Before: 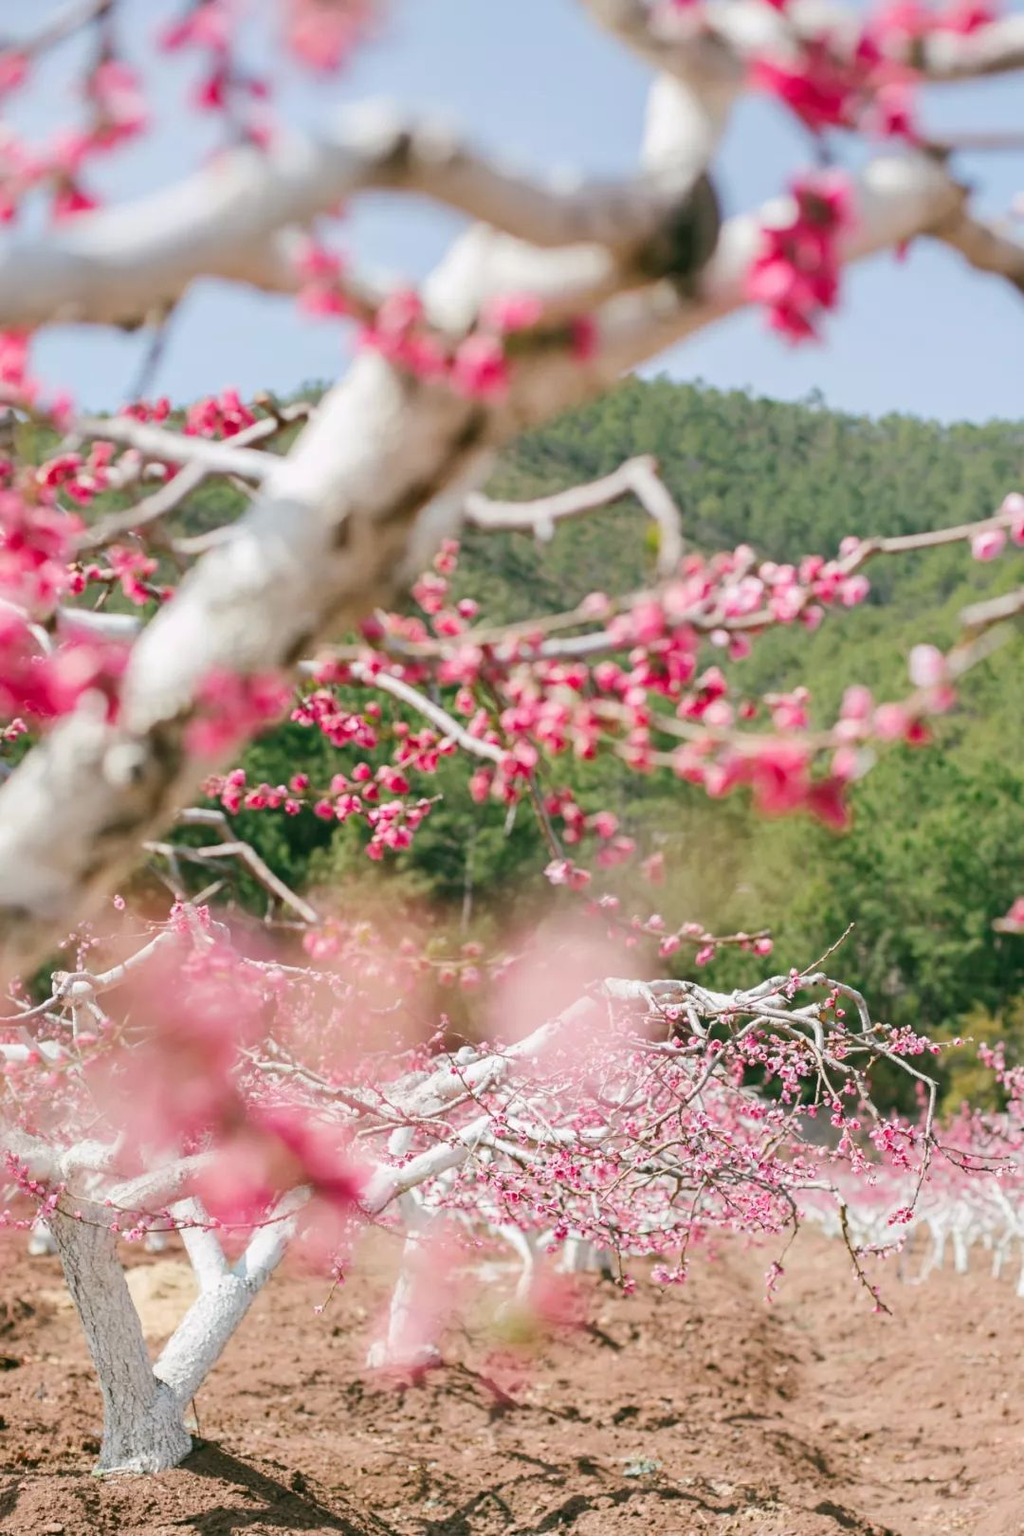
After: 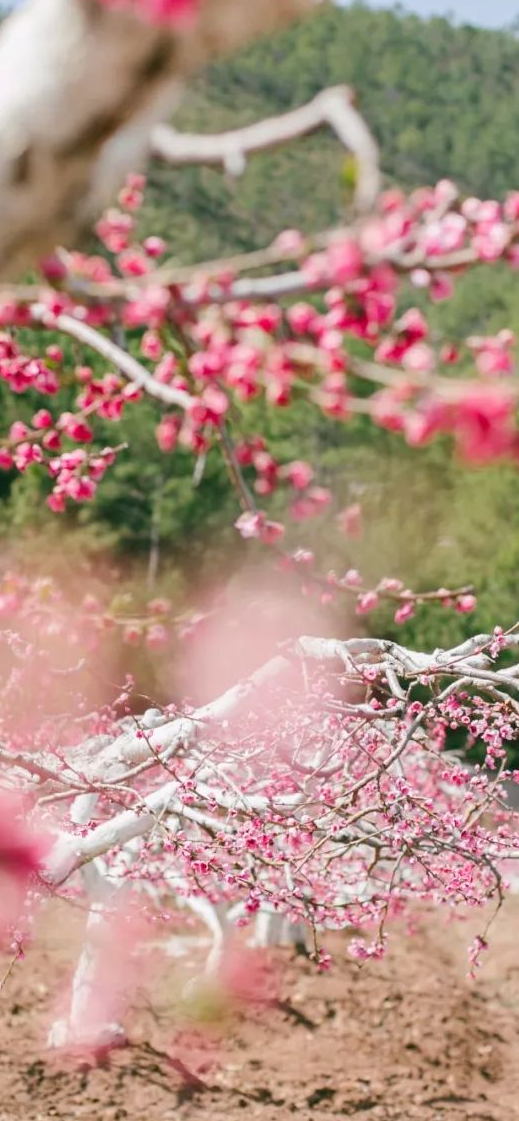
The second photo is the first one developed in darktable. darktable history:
crop: left 31.412%, top 24.389%, right 20.477%, bottom 6.371%
